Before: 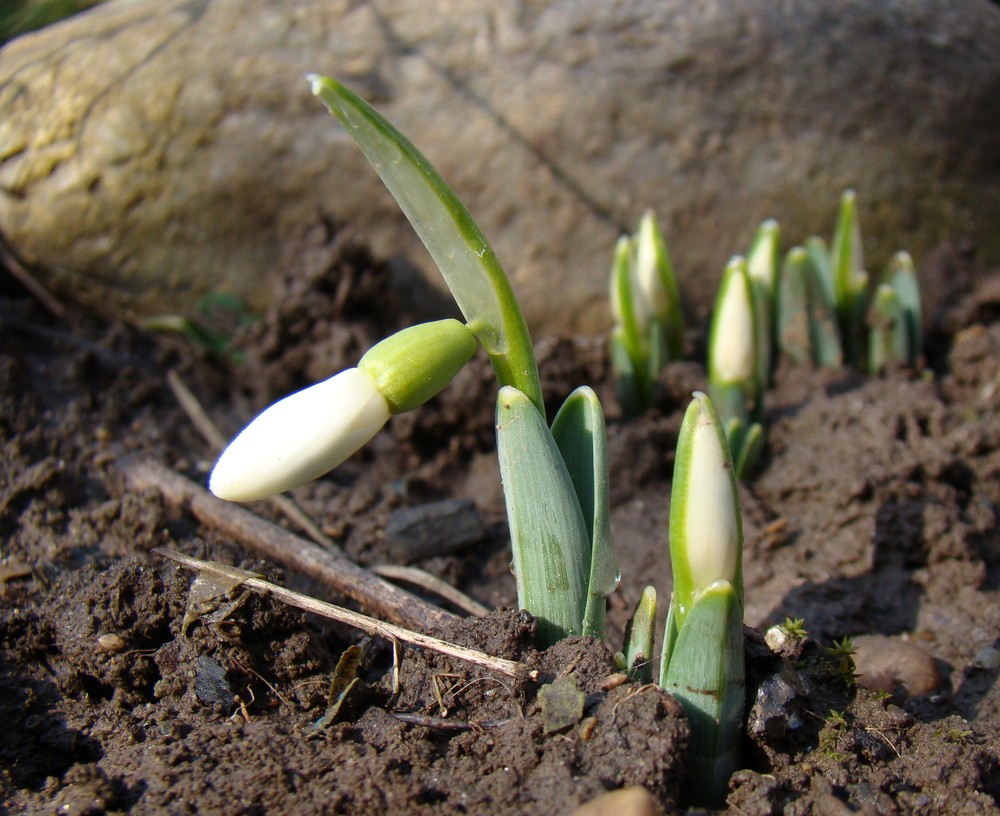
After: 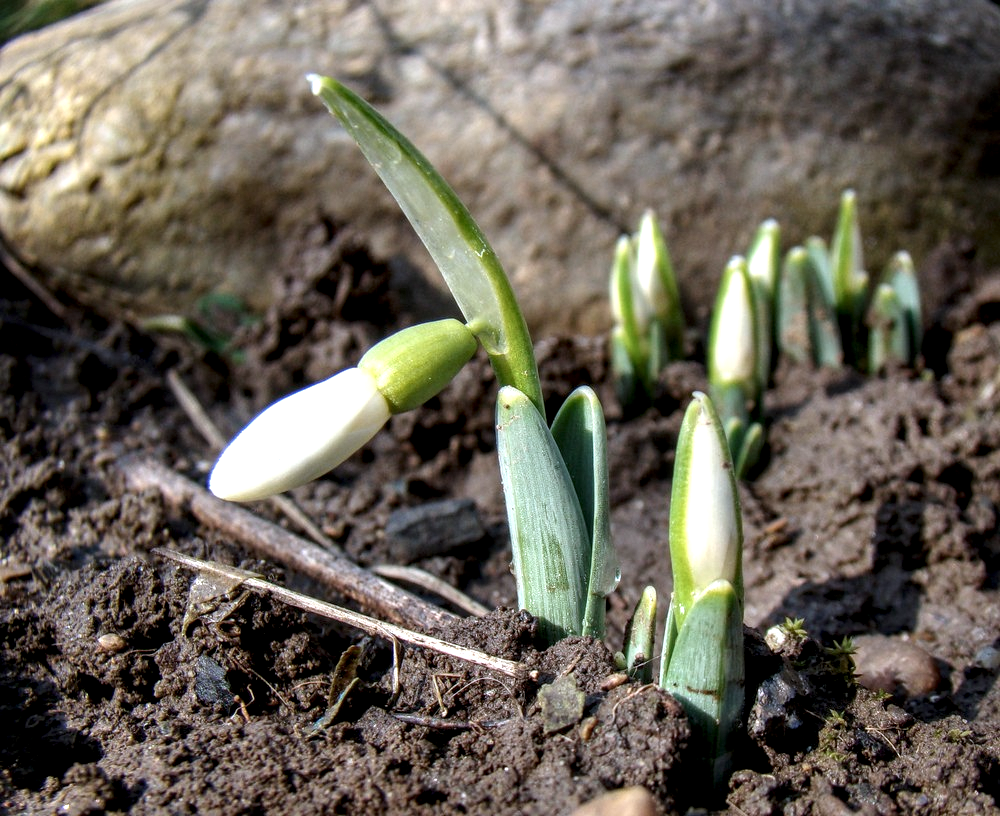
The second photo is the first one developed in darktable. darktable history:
exposure: exposure 0.2 EV, compensate highlight preservation false
local contrast: highlights 79%, shadows 56%, detail 175%, midtone range 0.428
color correction: highlights a* -0.772, highlights b* -8.92
